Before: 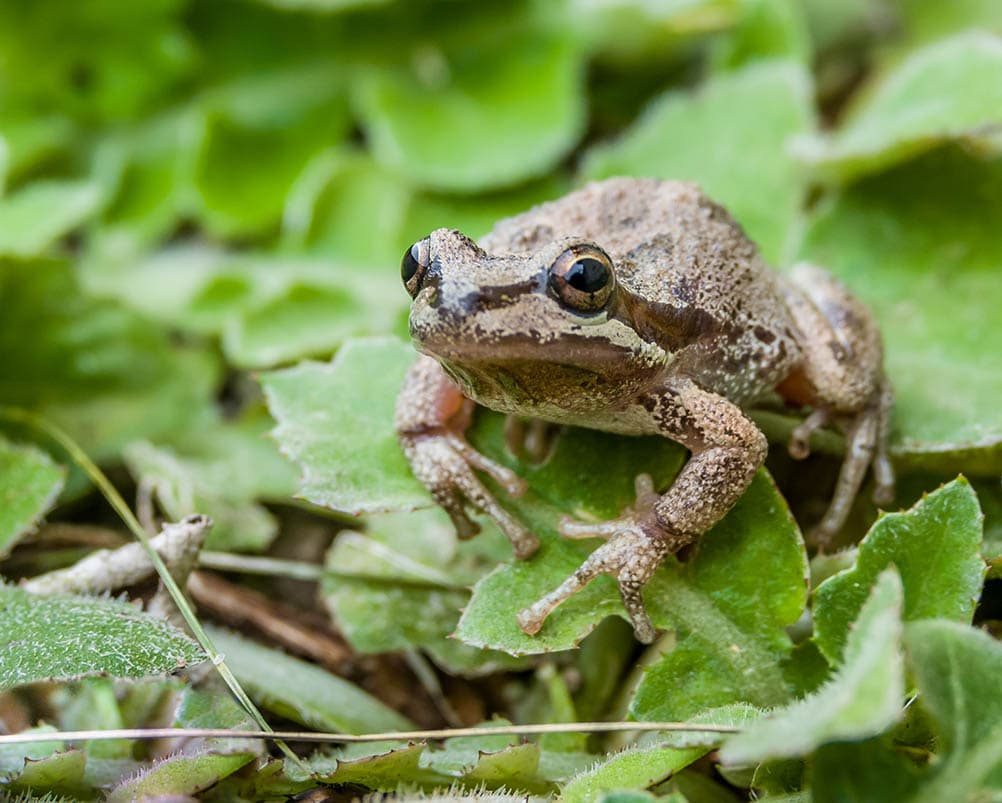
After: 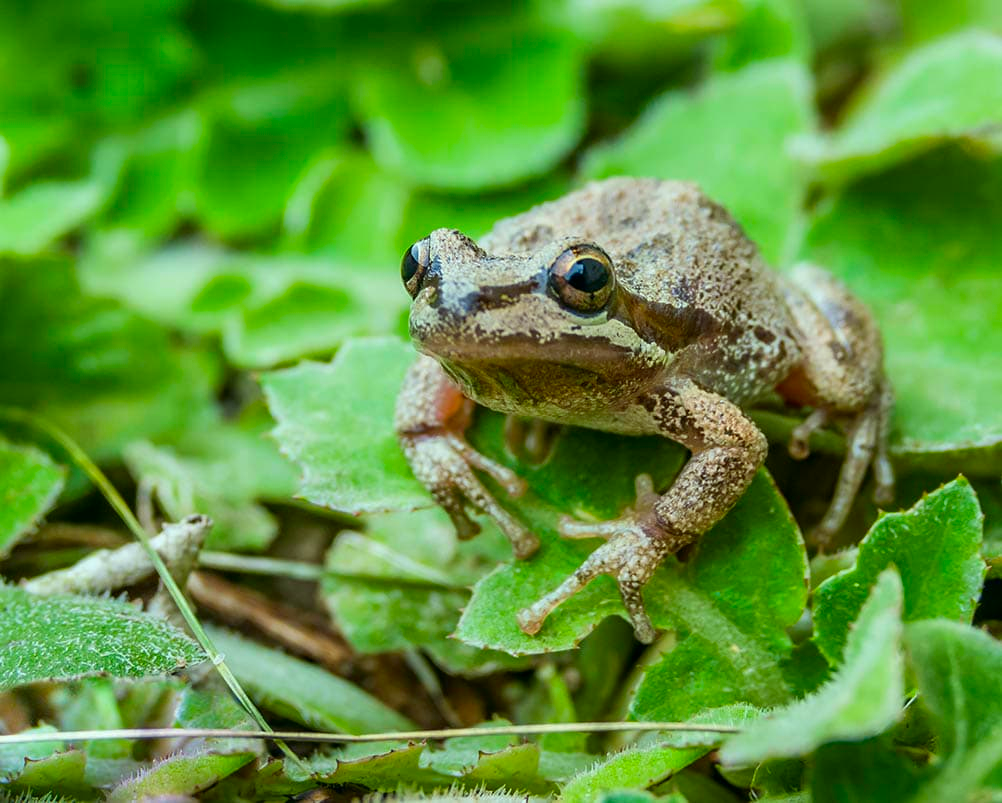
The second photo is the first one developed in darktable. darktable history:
color correction: highlights a* -7.55, highlights b* 1.13, shadows a* -2.89, saturation 1.4
